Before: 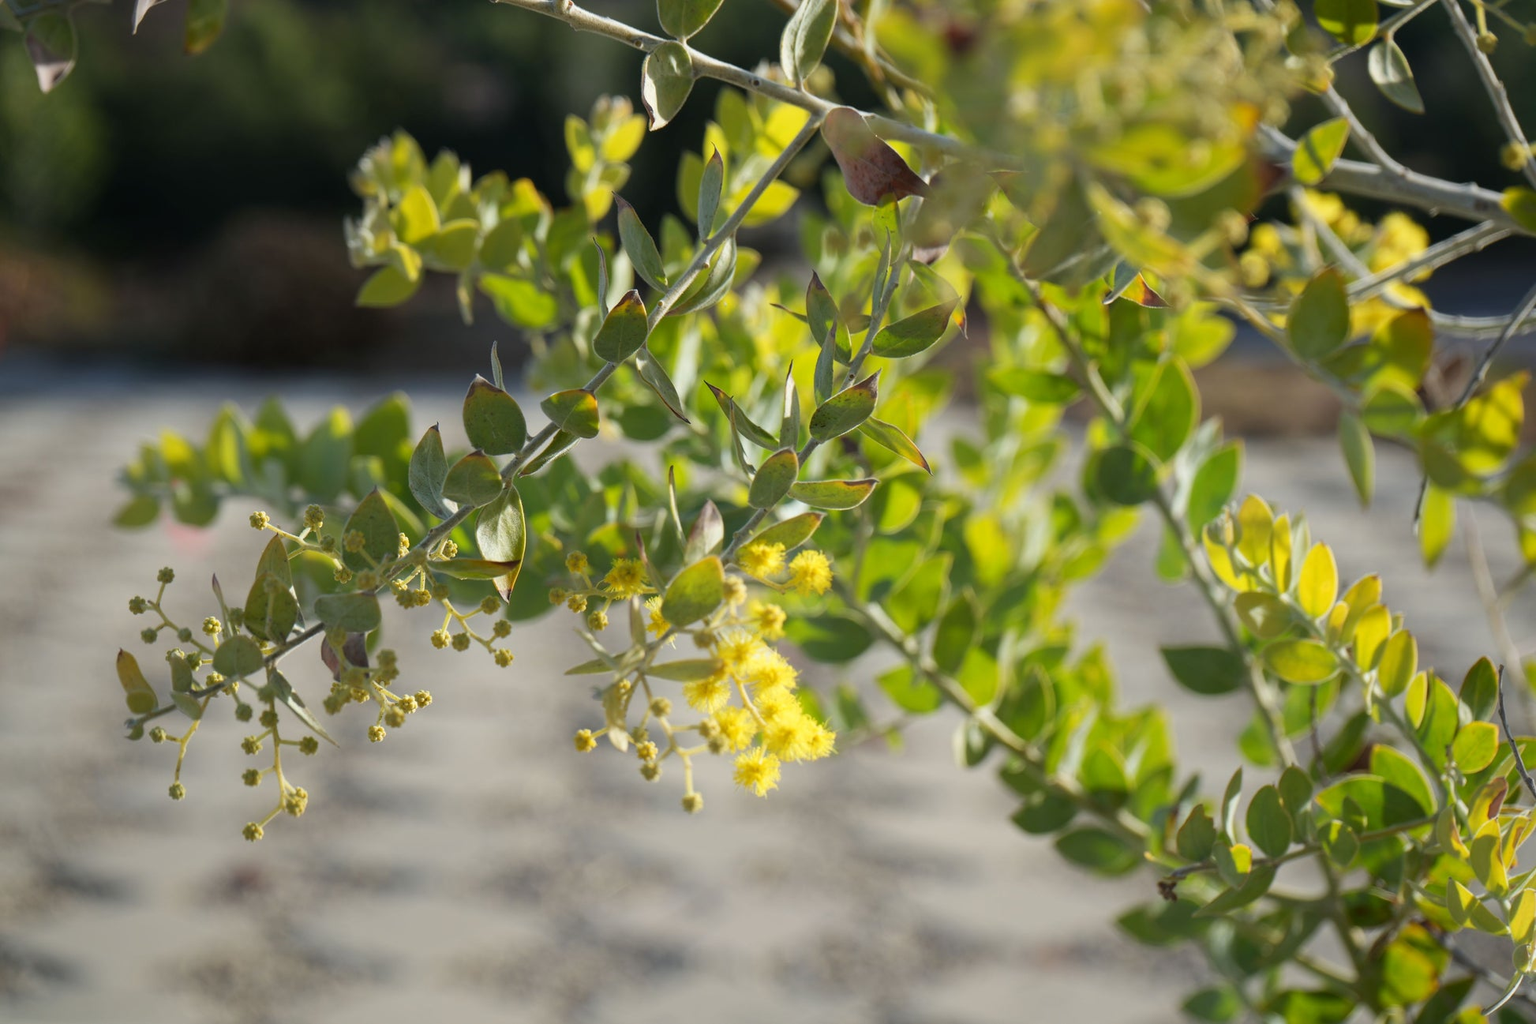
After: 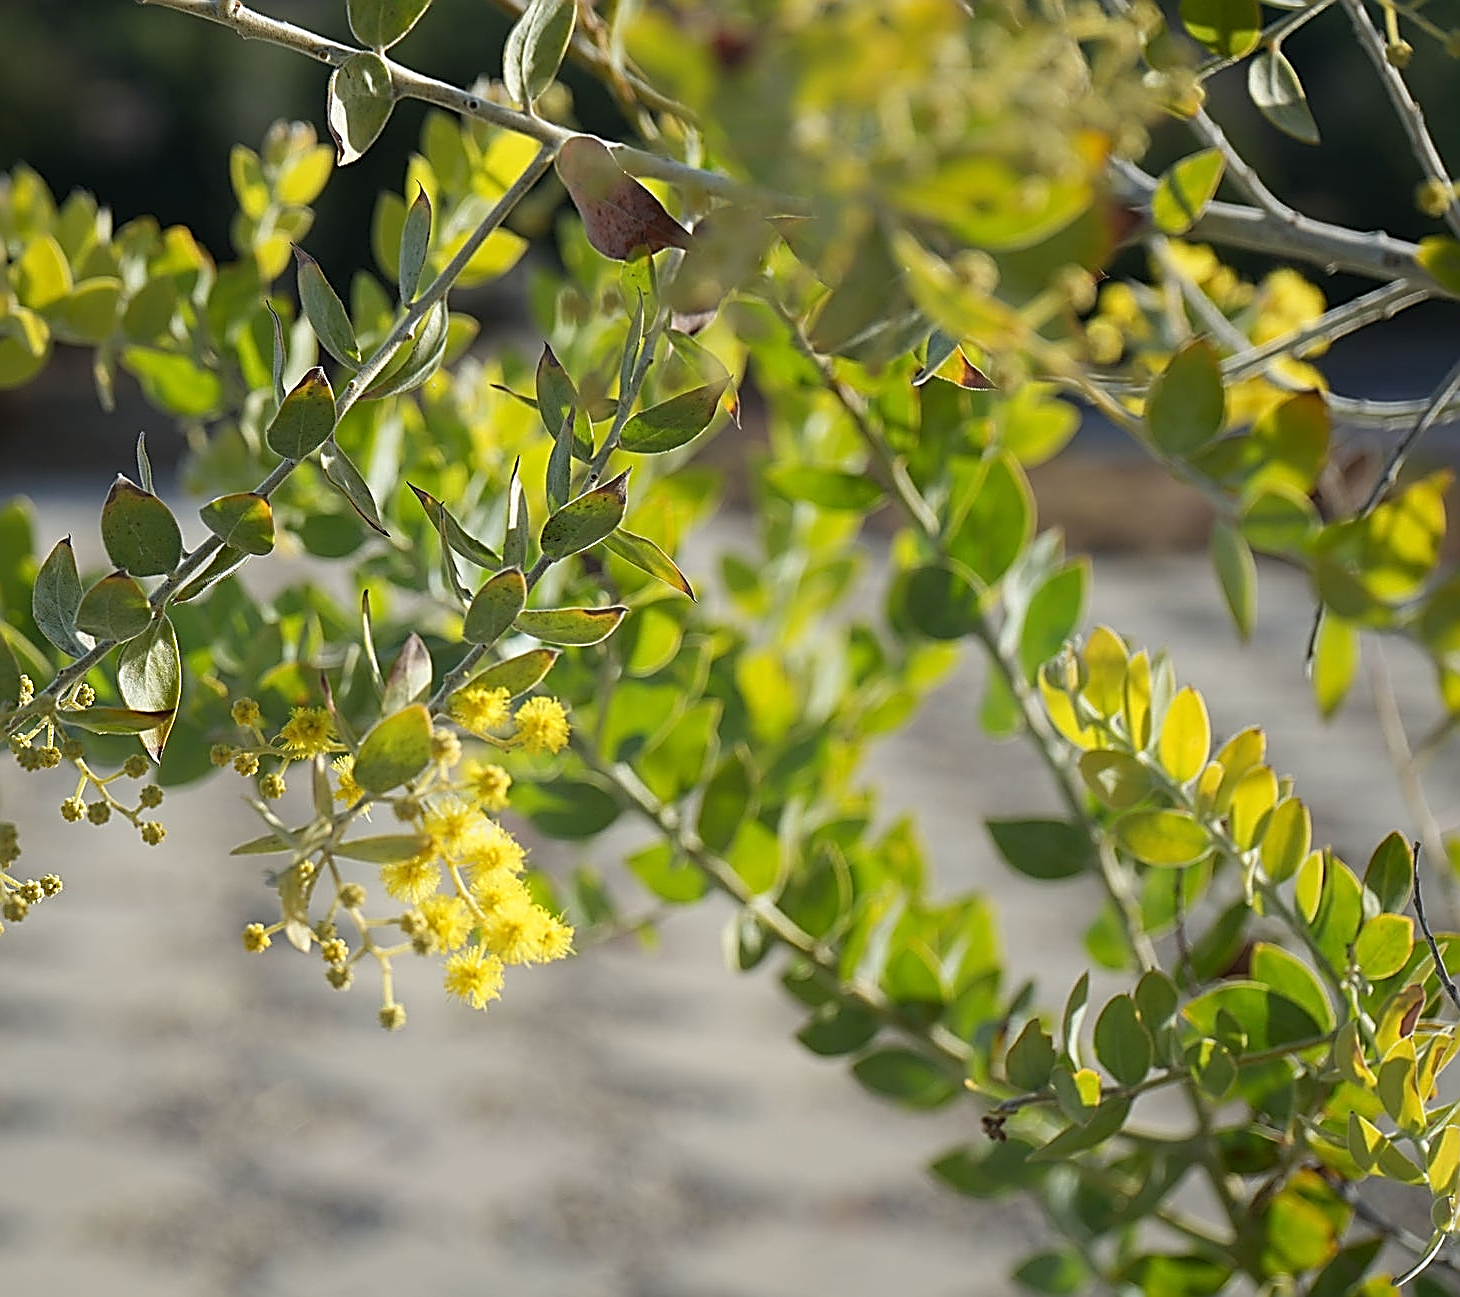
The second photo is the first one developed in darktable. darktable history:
sharpen: amount 1.991
crop and rotate: left 24.943%
